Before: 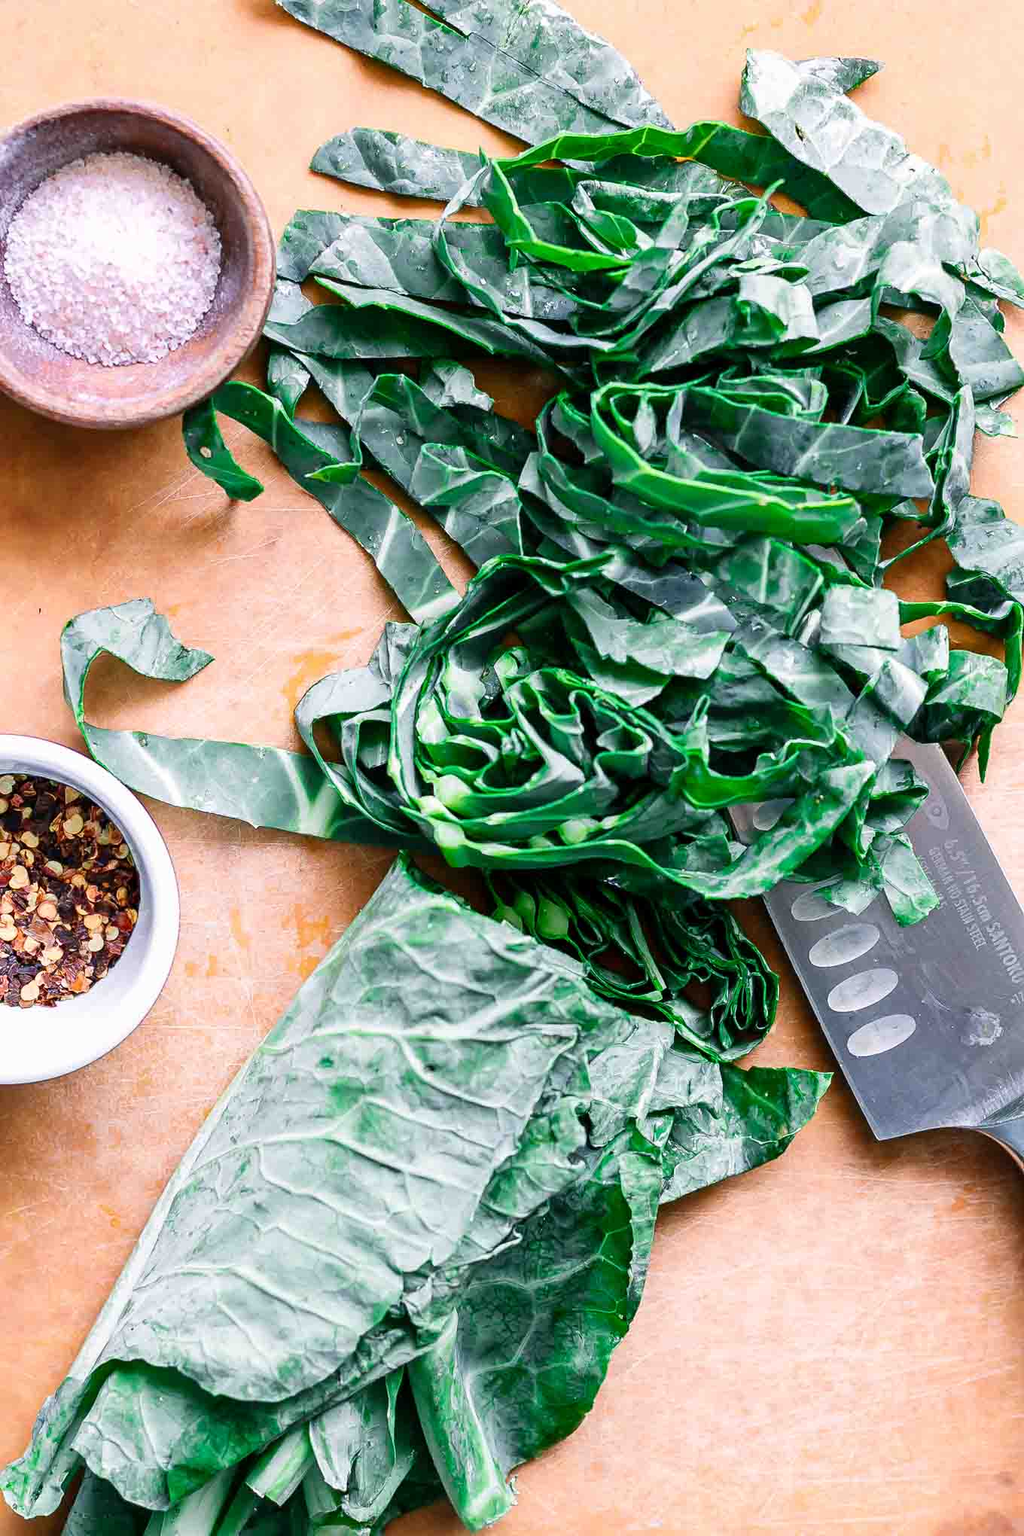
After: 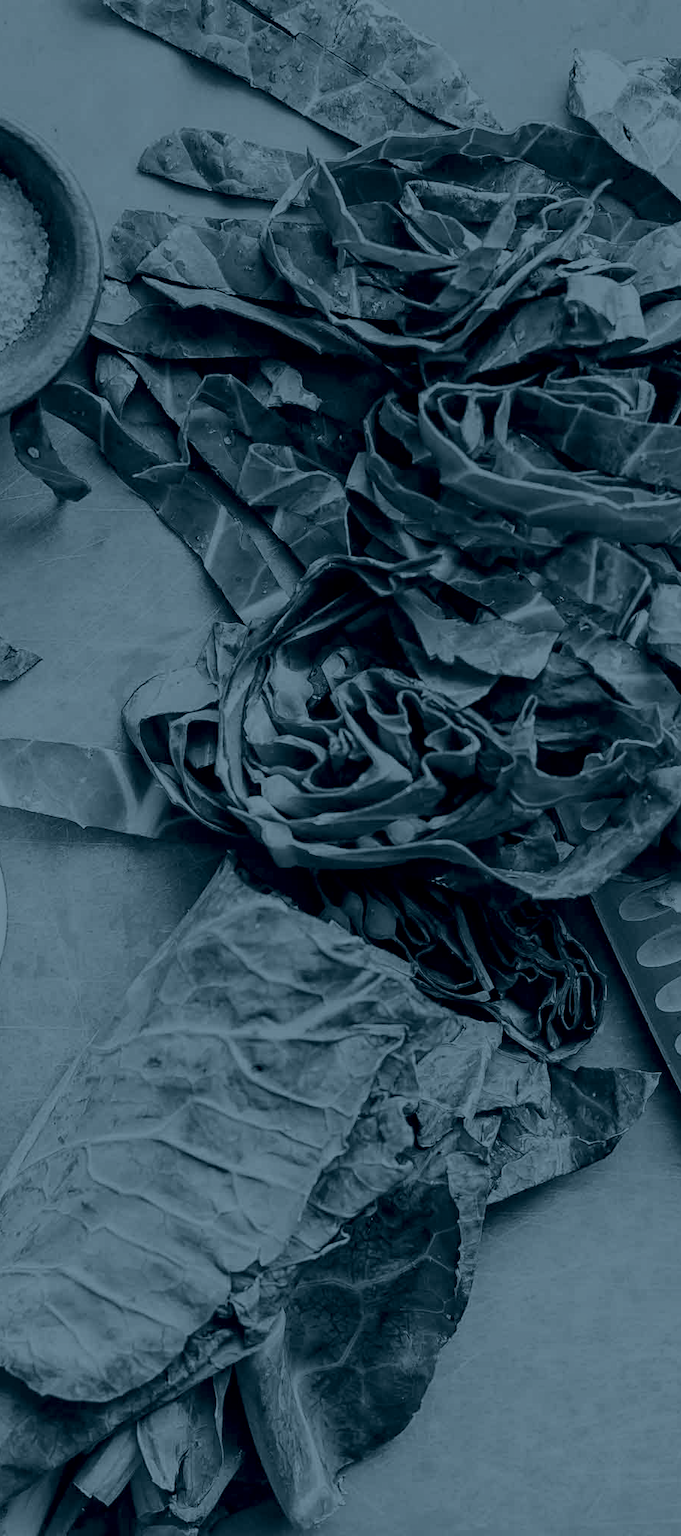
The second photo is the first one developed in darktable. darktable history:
crop: left 16.899%, right 16.556%
colorize: hue 194.4°, saturation 29%, source mix 61.75%, lightness 3.98%, version 1
